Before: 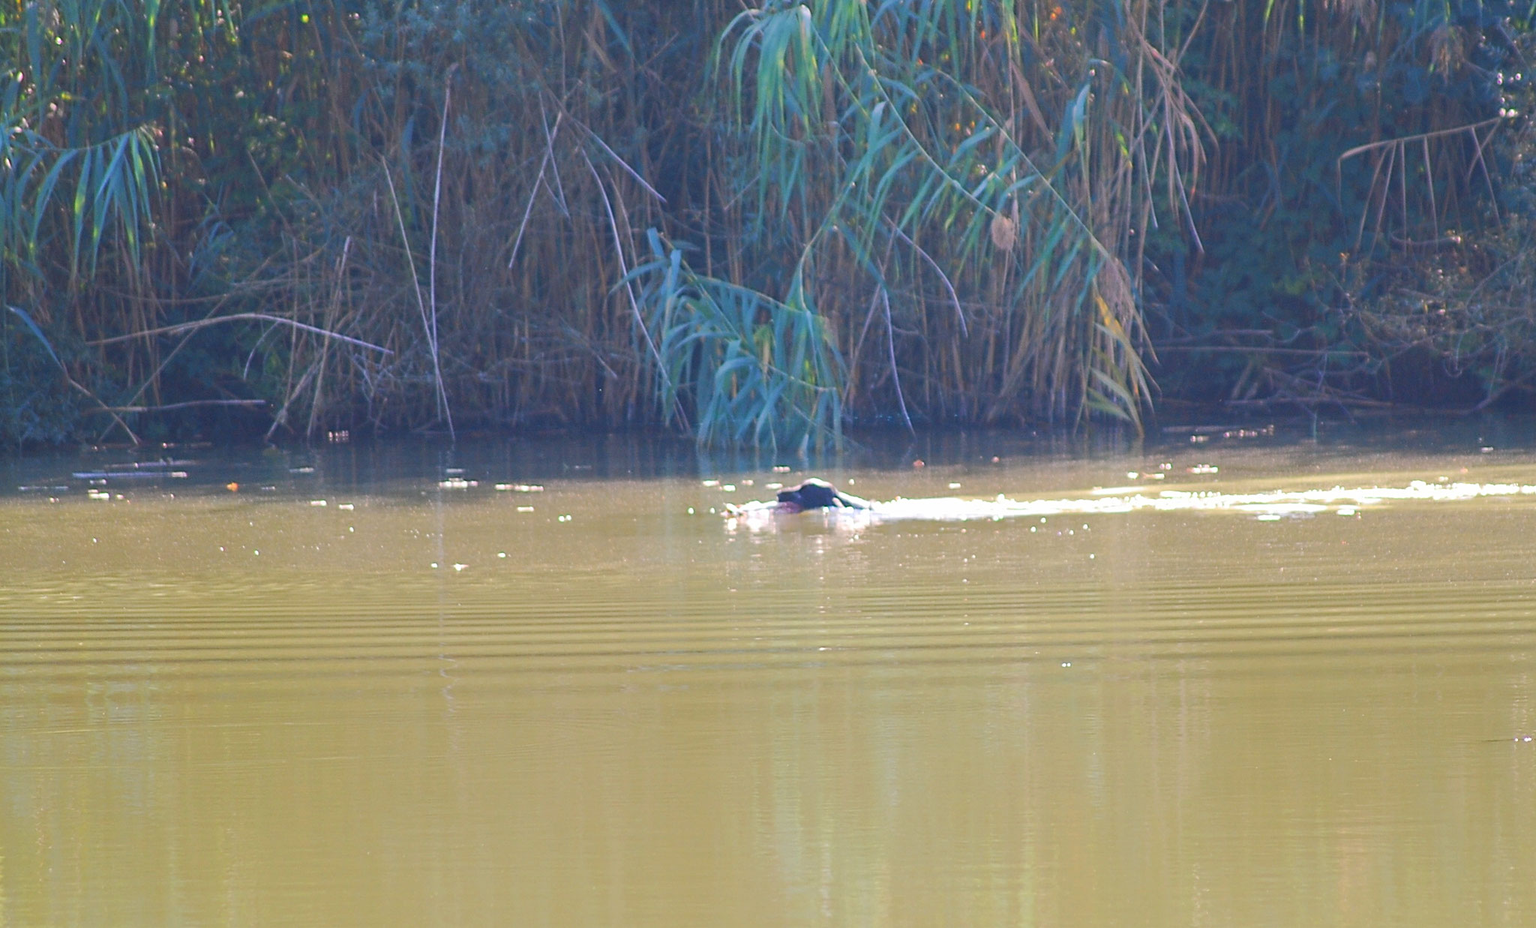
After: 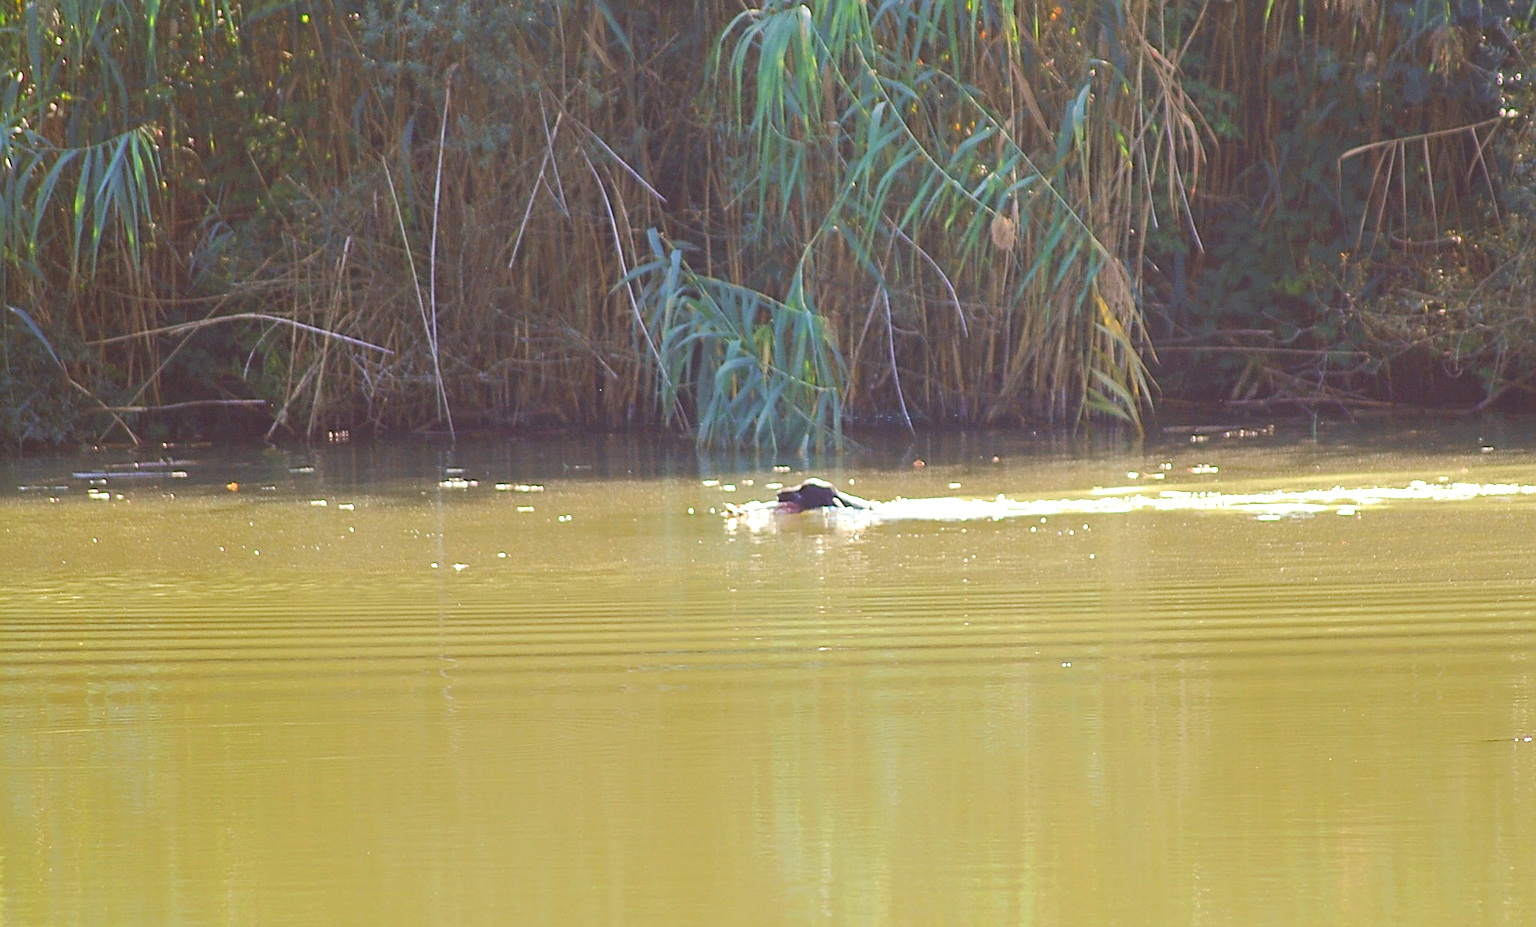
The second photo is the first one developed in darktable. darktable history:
color correction: highlights a* -6.23, highlights b* 9.35, shadows a* 10.42, shadows b* 23.39
sharpen: on, module defaults
tone equalizer: mask exposure compensation -0.487 EV
exposure: exposure 0.201 EV, compensate highlight preservation false
